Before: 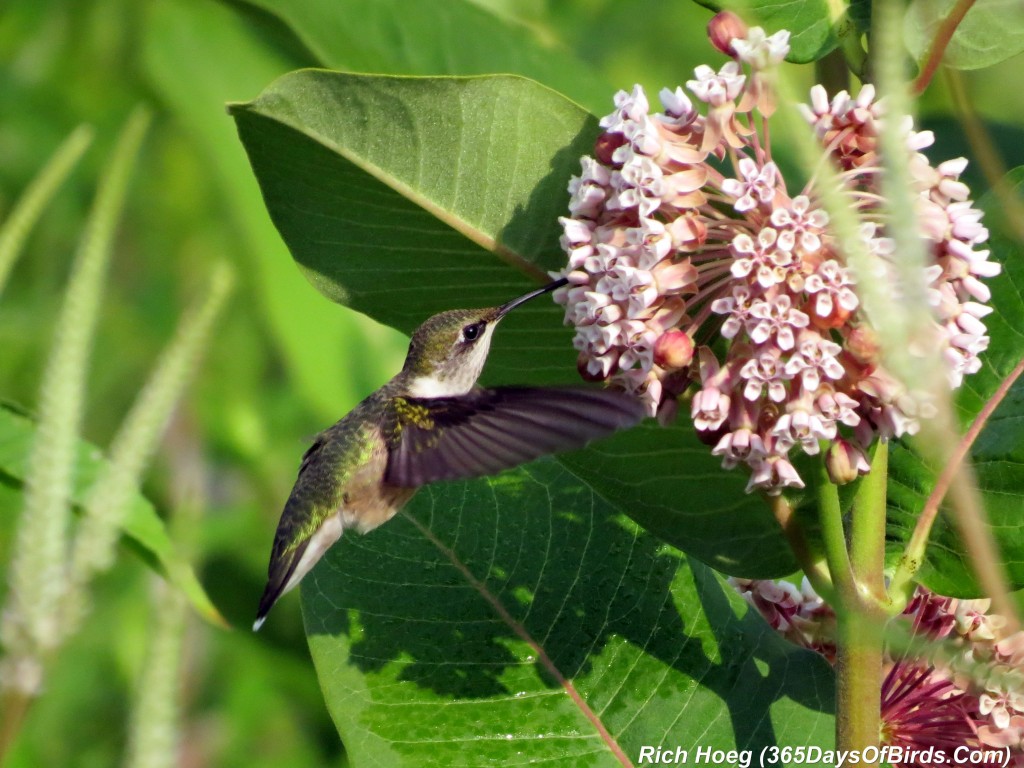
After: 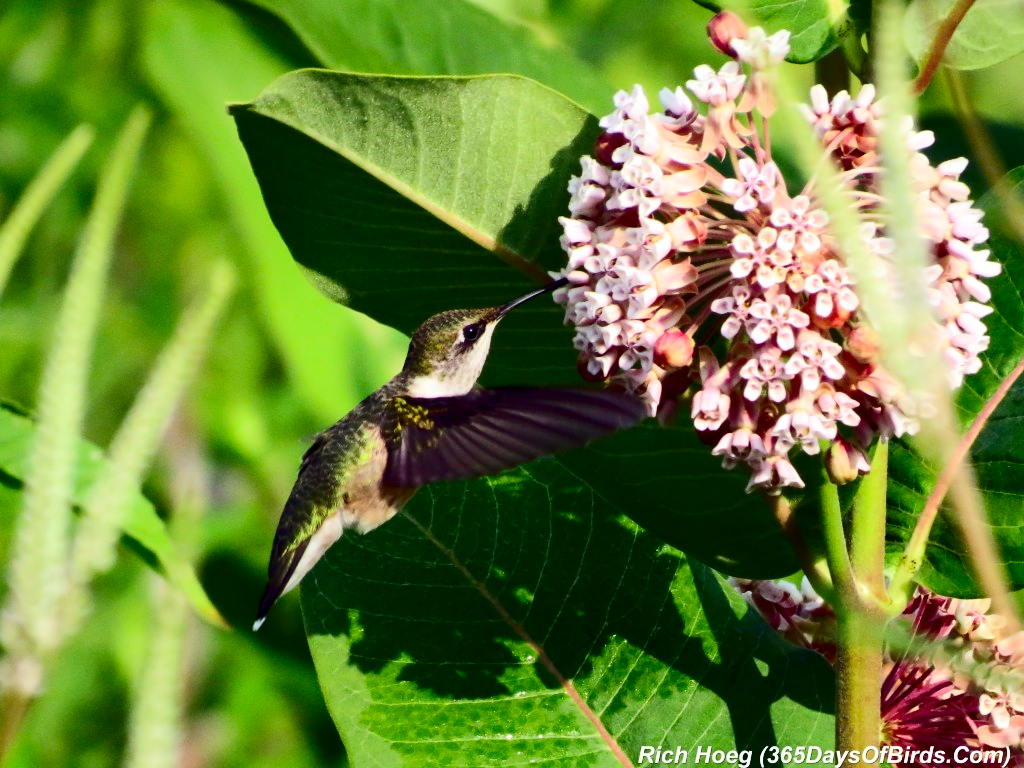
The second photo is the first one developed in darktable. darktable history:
contrast brightness saturation: contrast 0.32, brightness -0.08, saturation 0.17
base curve: curves: ch0 [(0, 0) (0.262, 0.32) (0.722, 0.705) (1, 1)]
